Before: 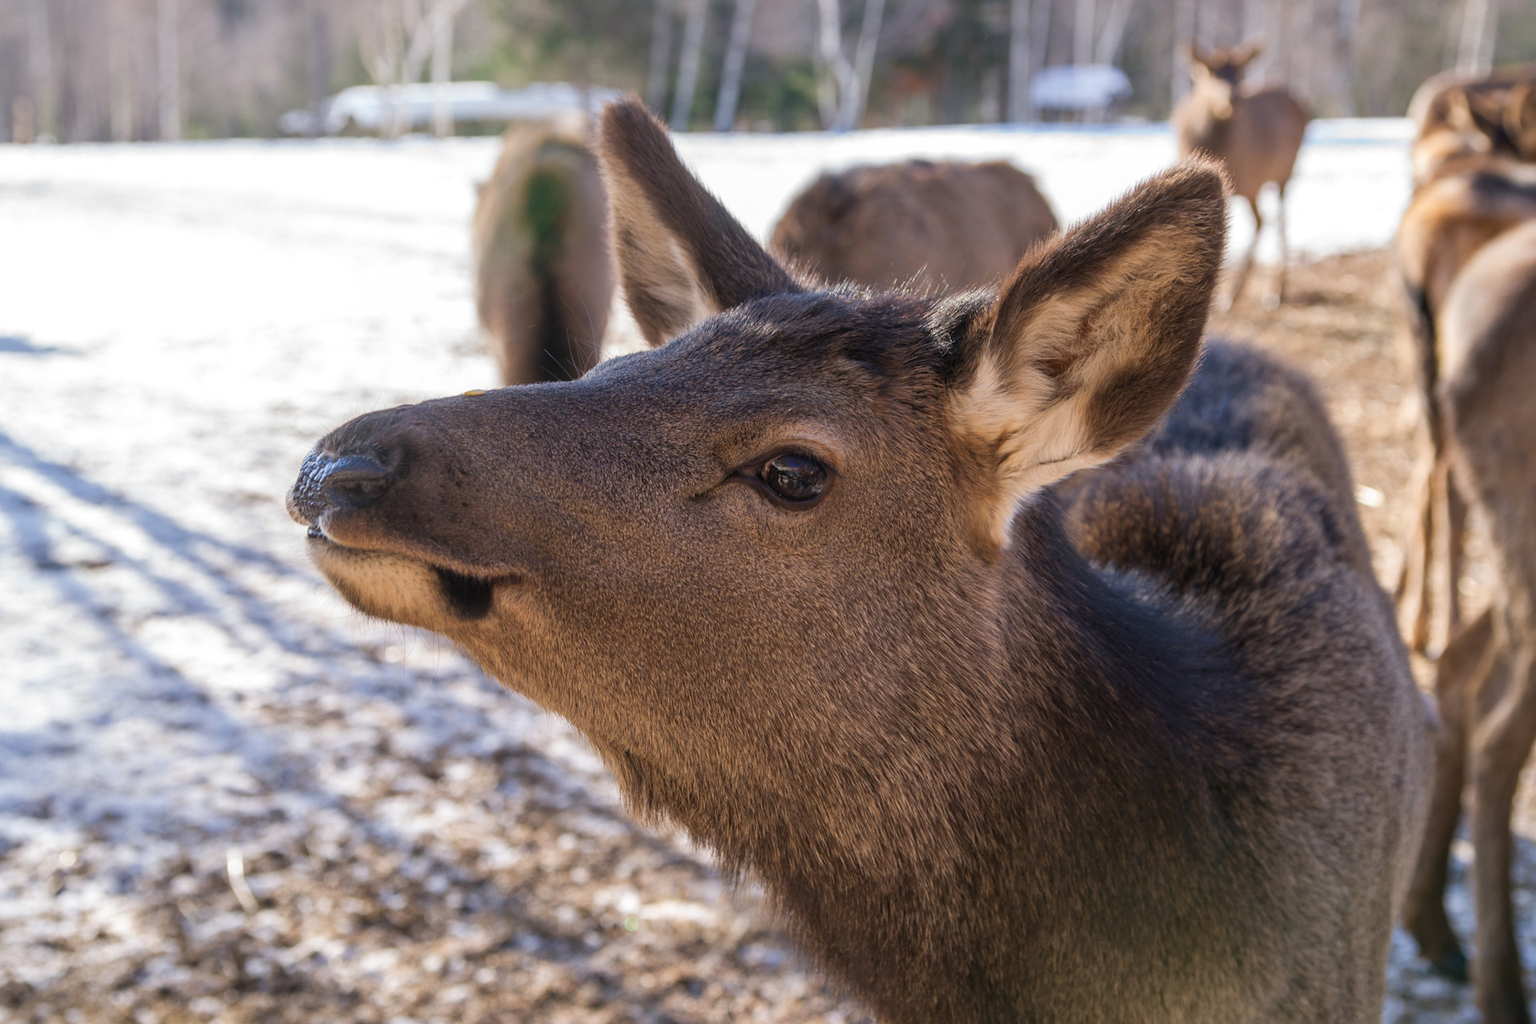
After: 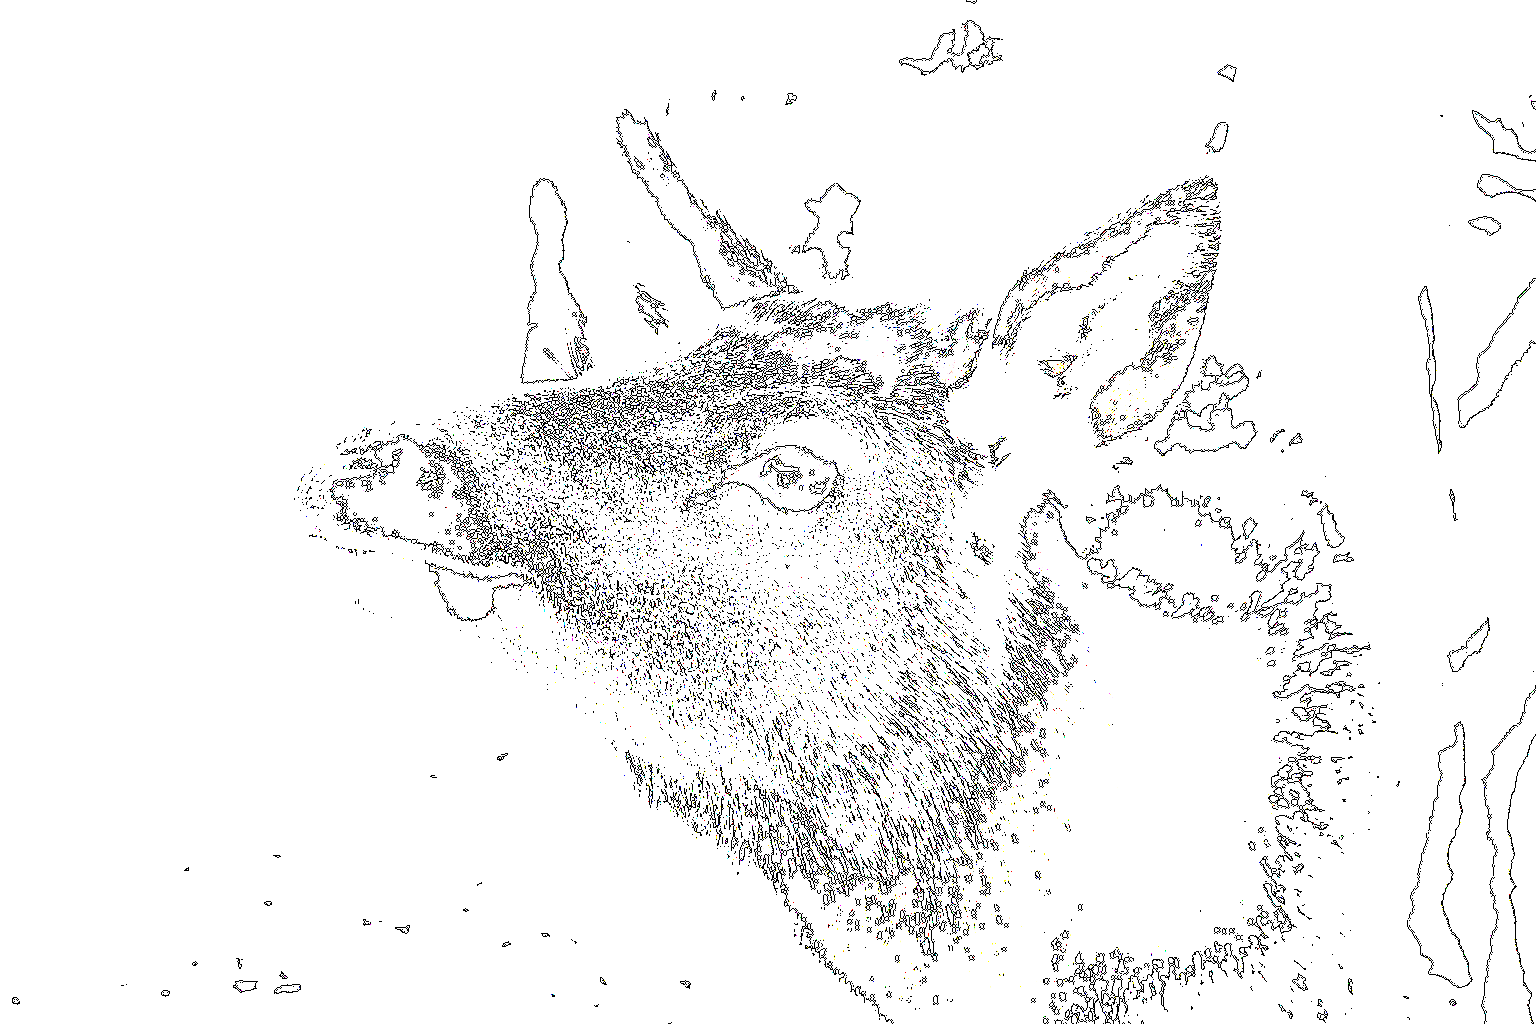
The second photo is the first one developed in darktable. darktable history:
exposure: exposure 7.991 EV, compensate highlight preservation false
color balance rgb: perceptual saturation grading › global saturation 15.966%, perceptual brilliance grading › global brilliance -5.676%, perceptual brilliance grading › highlights 25.111%, perceptual brilliance grading › mid-tones 6.811%, perceptual brilliance grading › shadows -4.593%, global vibrance 15.19%
